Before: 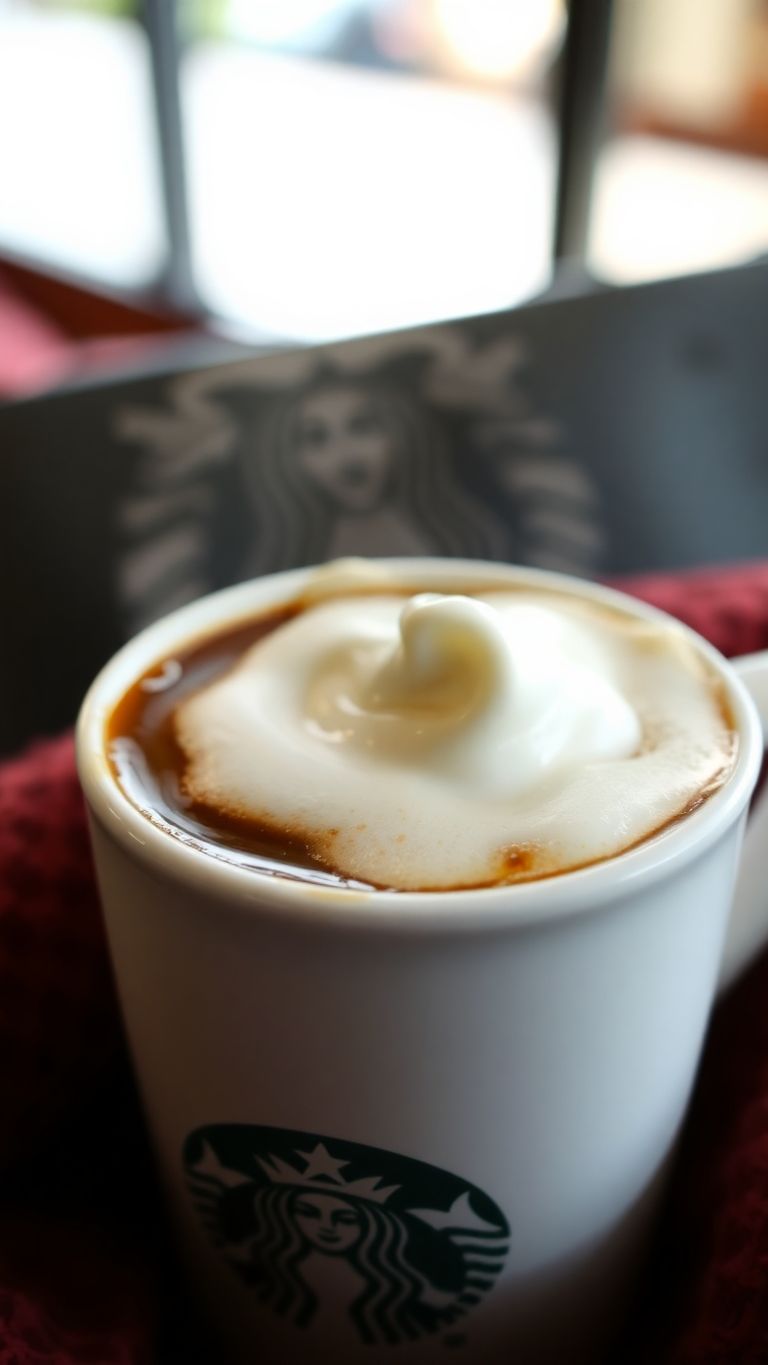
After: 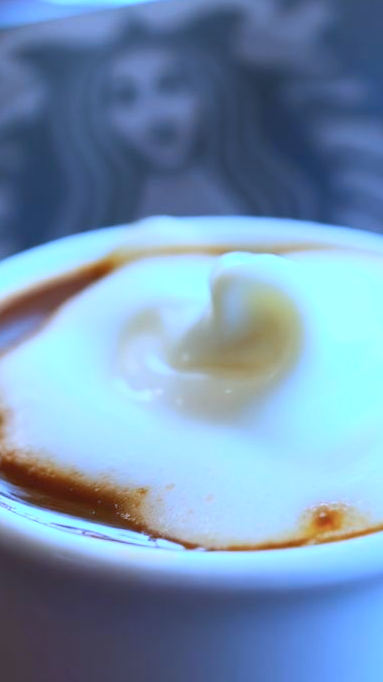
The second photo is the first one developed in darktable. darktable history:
white balance: red 0.948, green 1.02, blue 1.176
color calibration: illuminant as shot in camera, adaptation linear Bradford (ICC v4), x 0.406, y 0.405, temperature 3570.35 K, saturation algorithm version 1 (2020)
contrast brightness saturation: contrast 0.2, brightness 0.16, saturation 0.22
crop: left 25%, top 25%, right 25%, bottom 25%
shadows and highlights: shadows 43.06, highlights 6.94
